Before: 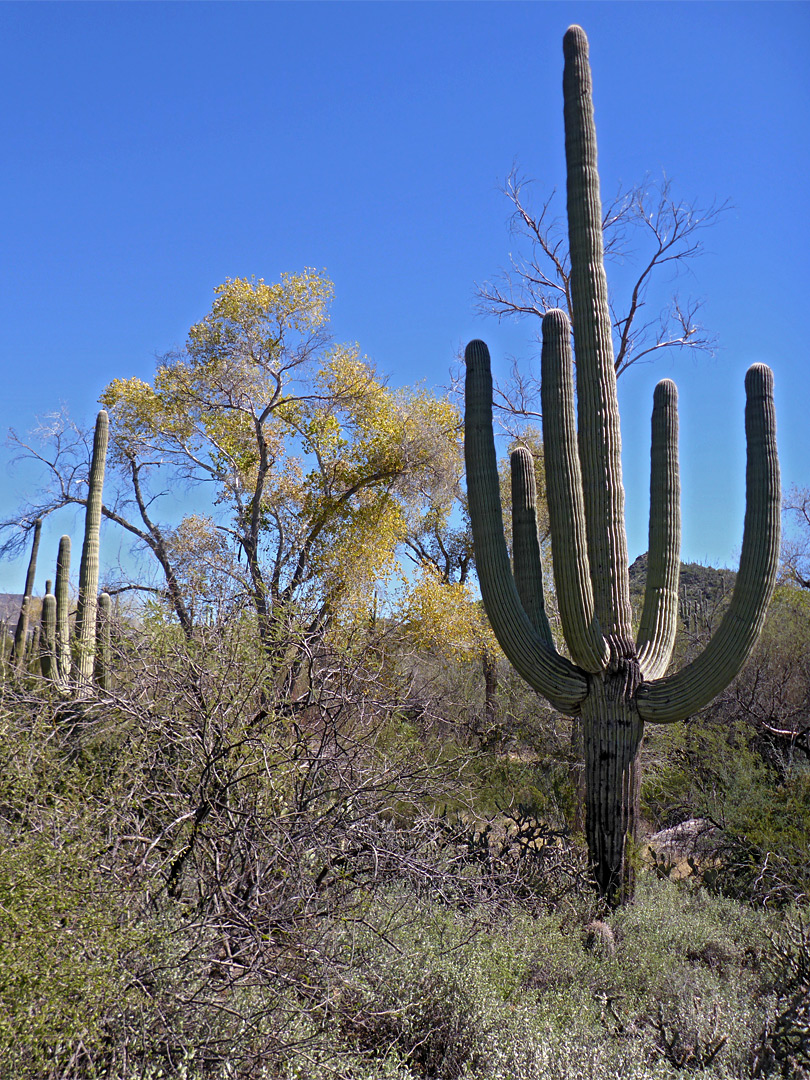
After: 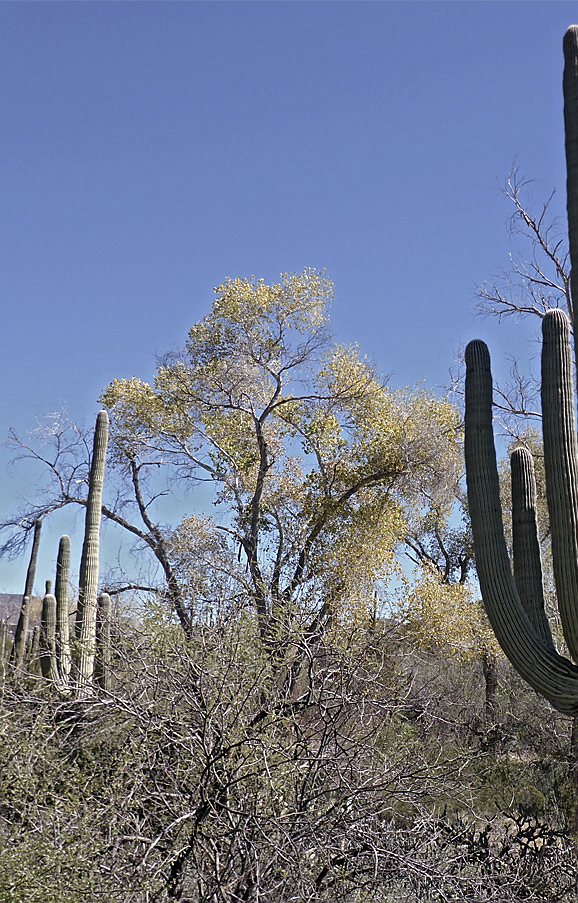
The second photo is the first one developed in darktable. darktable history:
crop: right 28.544%, bottom 16.374%
sharpen: radius 0.979, amount 0.615
color correction: highlights b* 0.024, saturation 0.624
shadows and highlights: radius 333.41, shadows 64.73, highlights 4.89, compress 88.14%, soften with gaussian
